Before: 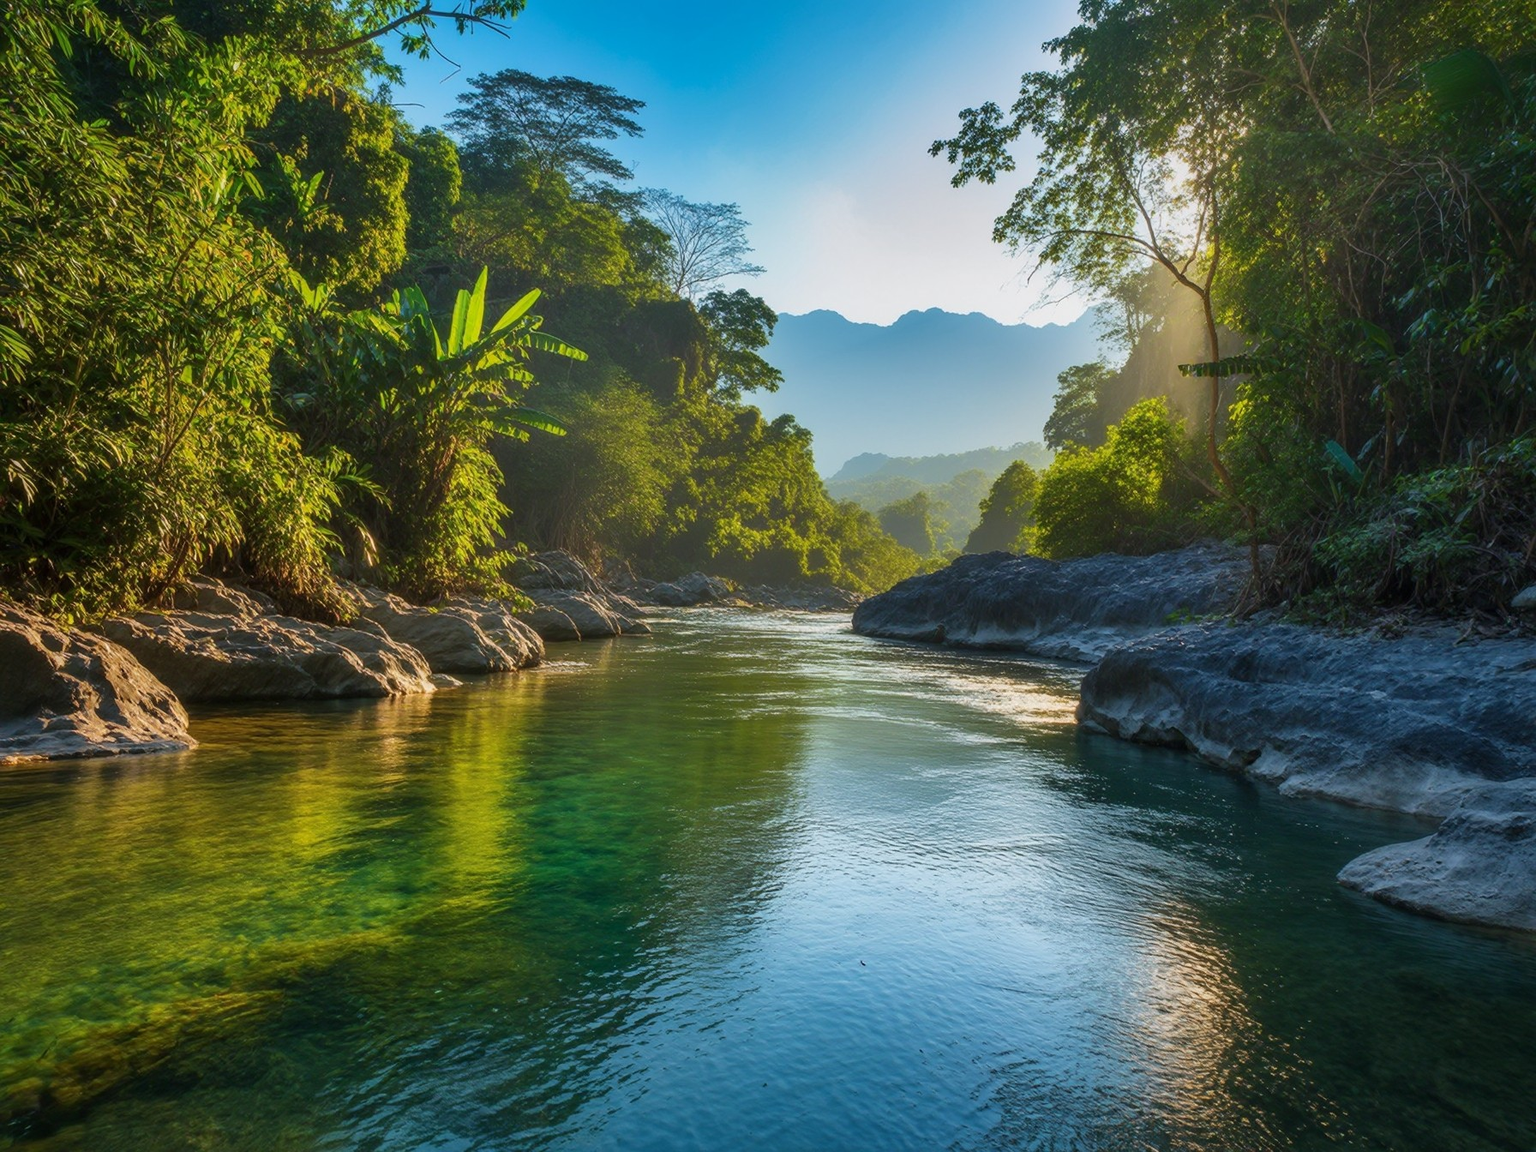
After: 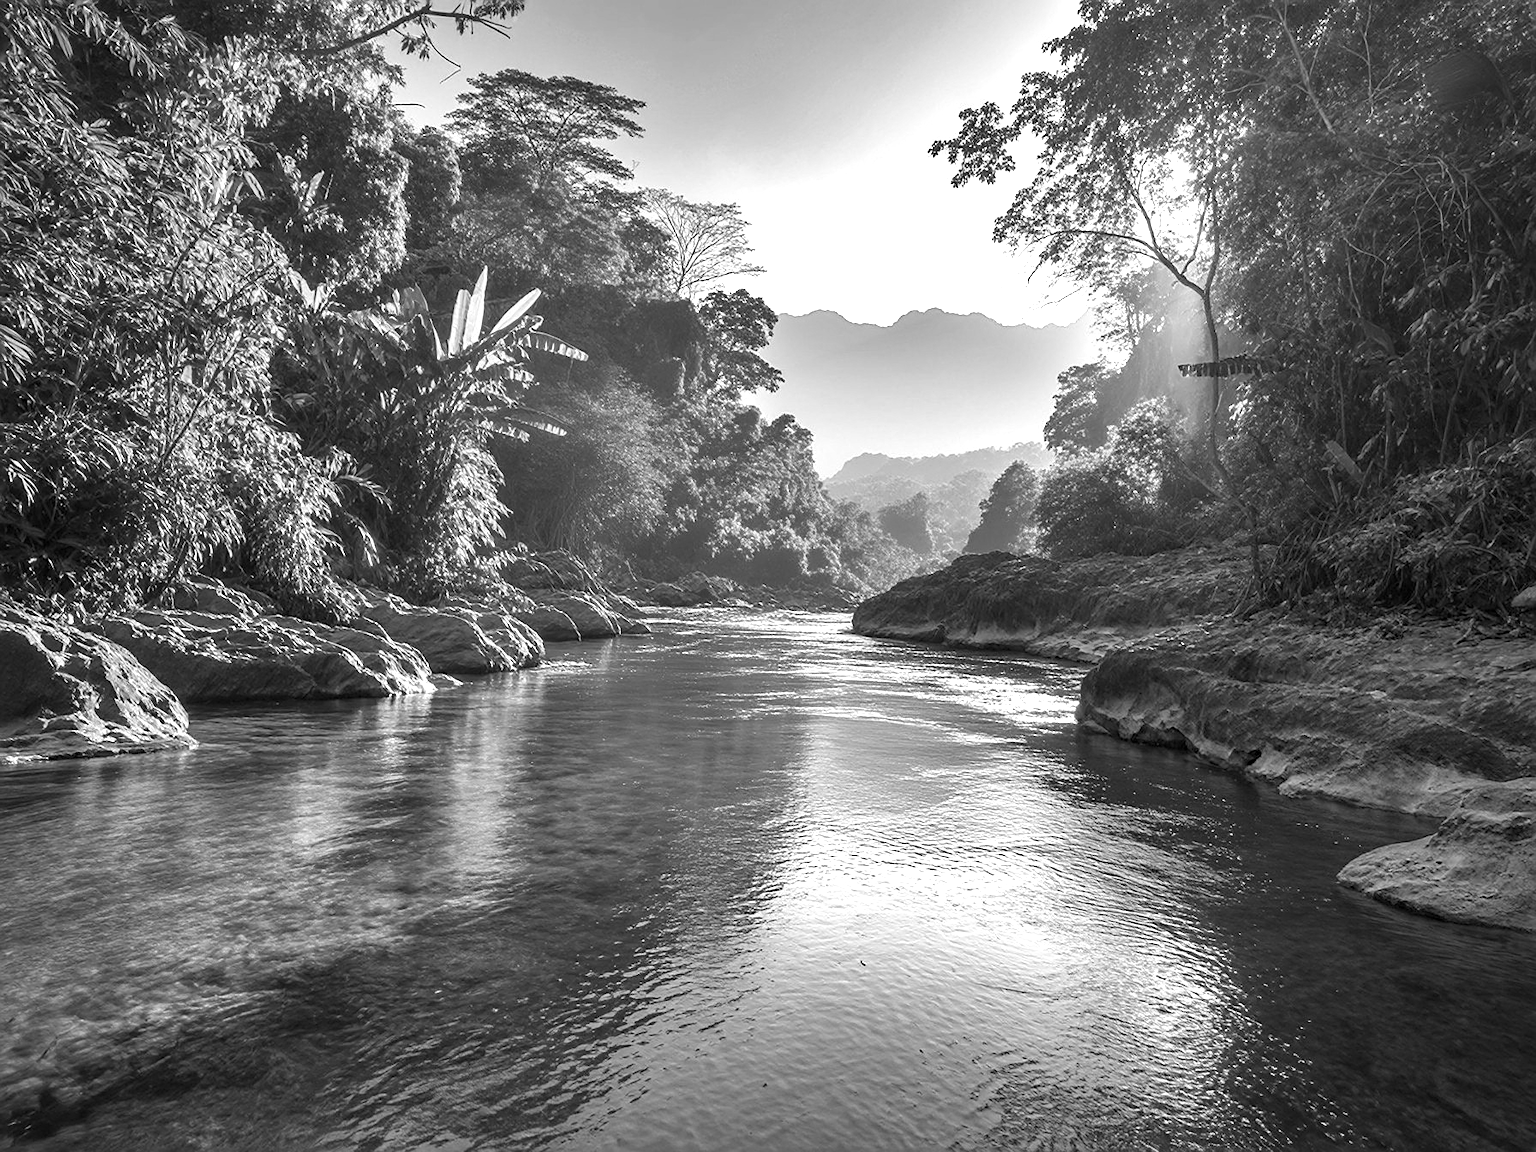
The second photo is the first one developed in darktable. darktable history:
haze removal: strength 0.25, distance 0.25, compatibility mode true, adaptive false
exposure: black level correction 0, exposure 0.877 EV, compensate exposure bias true, compensate highlight preservation false
sharpen: on, module defaults
monochrome: on, module defaults
